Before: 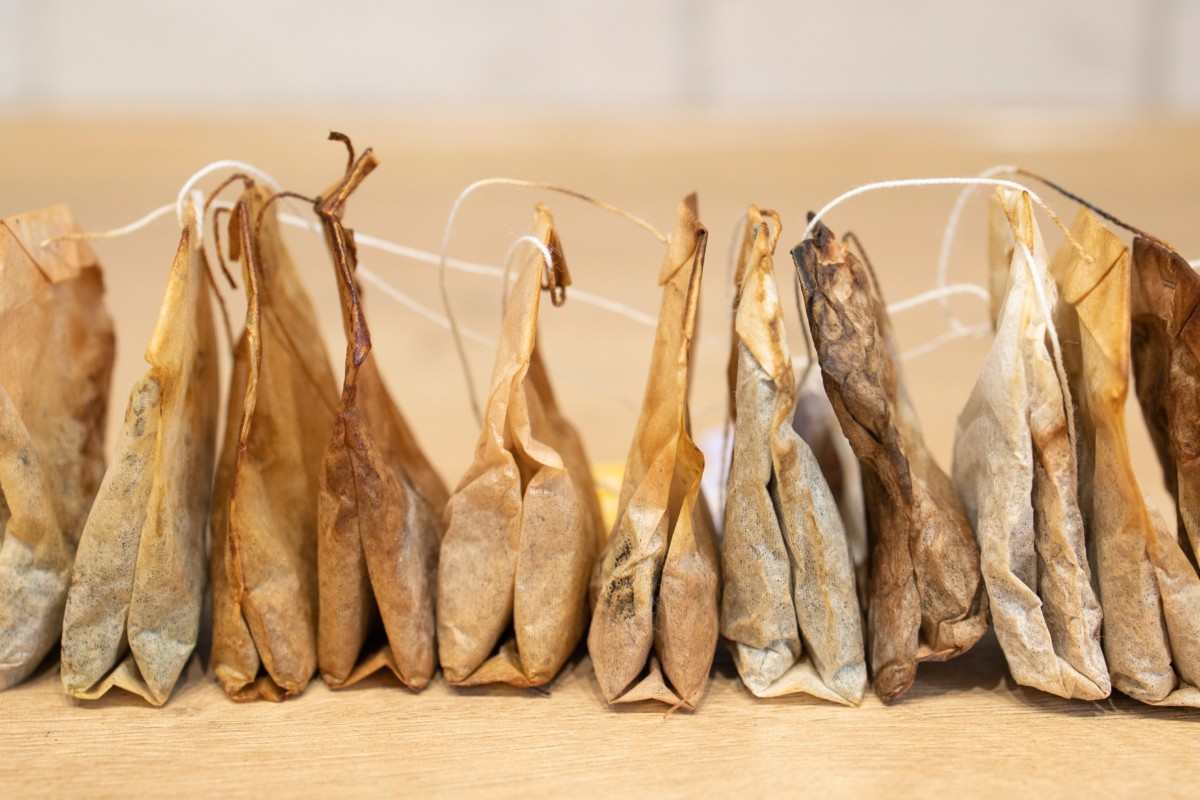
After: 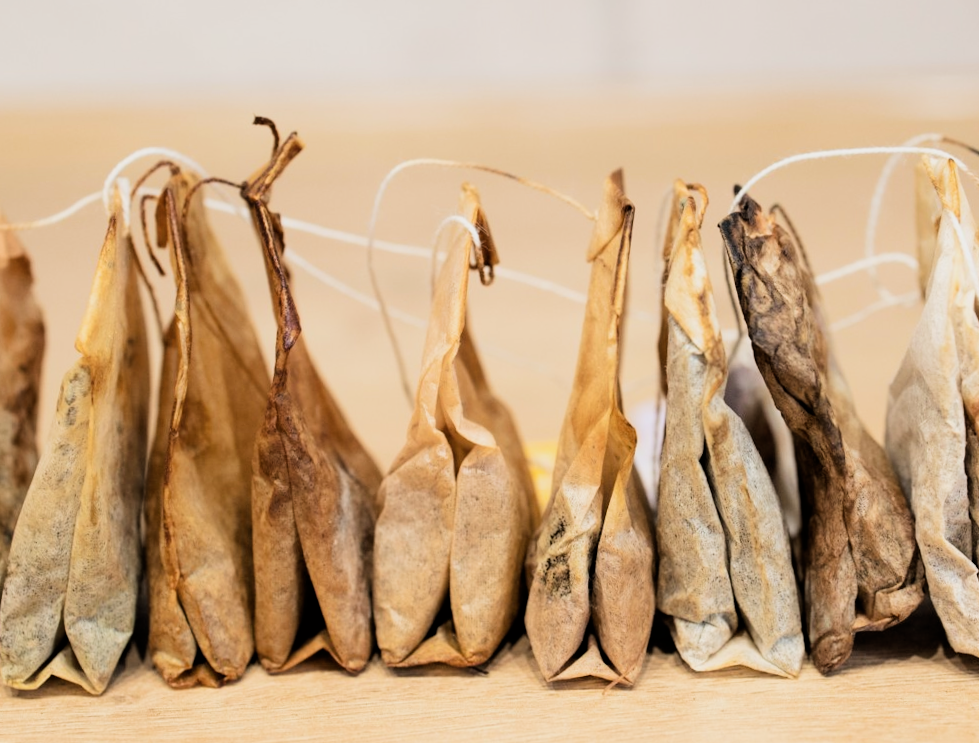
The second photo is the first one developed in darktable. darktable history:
crop and rotate: angle 1.4°, left 4.189%, top 1.041%, right 11.227%, bottom 2.598%
tone equalizer: mask exposure compensation -0.486 EV
filmic rgb: black relative exposure -5.1 EV, white relative exposure 3.53 EV, hardness 3.18, contrast 1.412, highlights saturation mix -31.24%, preserve chrominance max RGB
